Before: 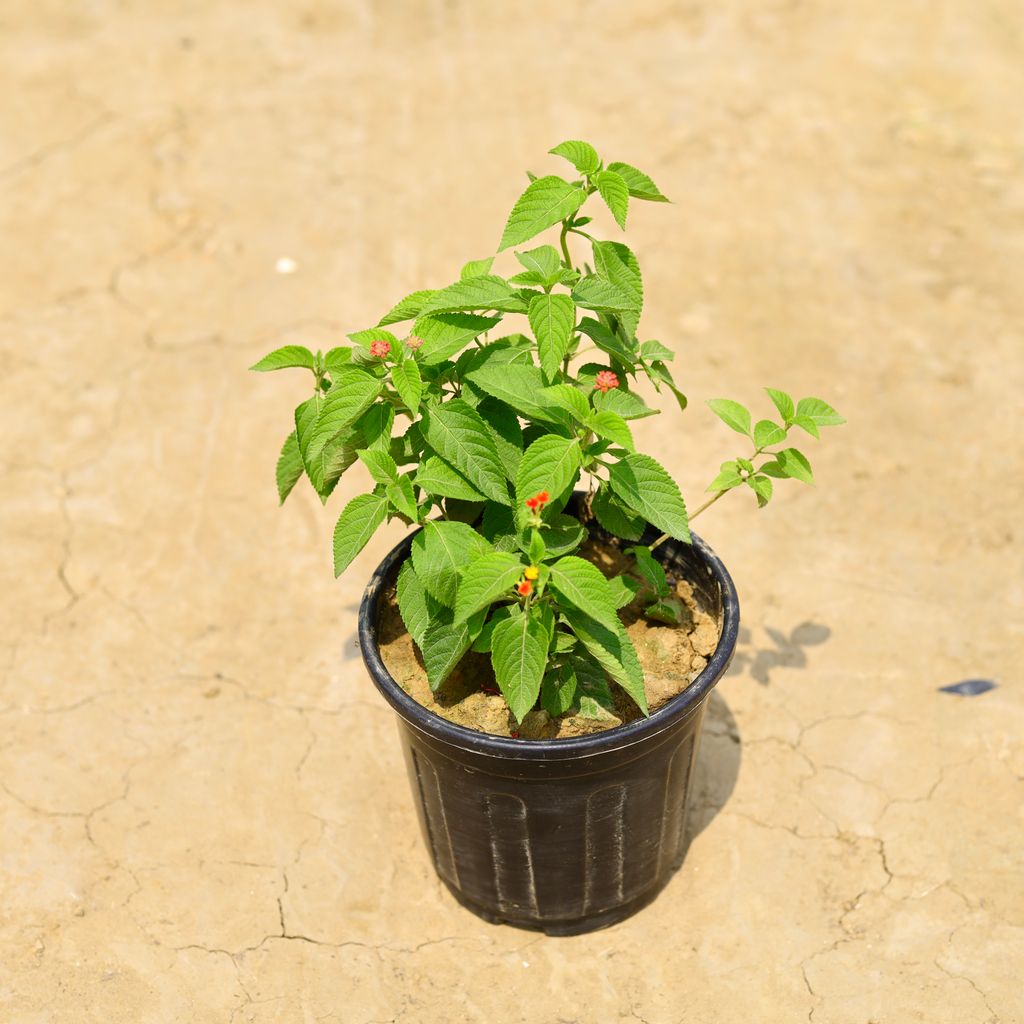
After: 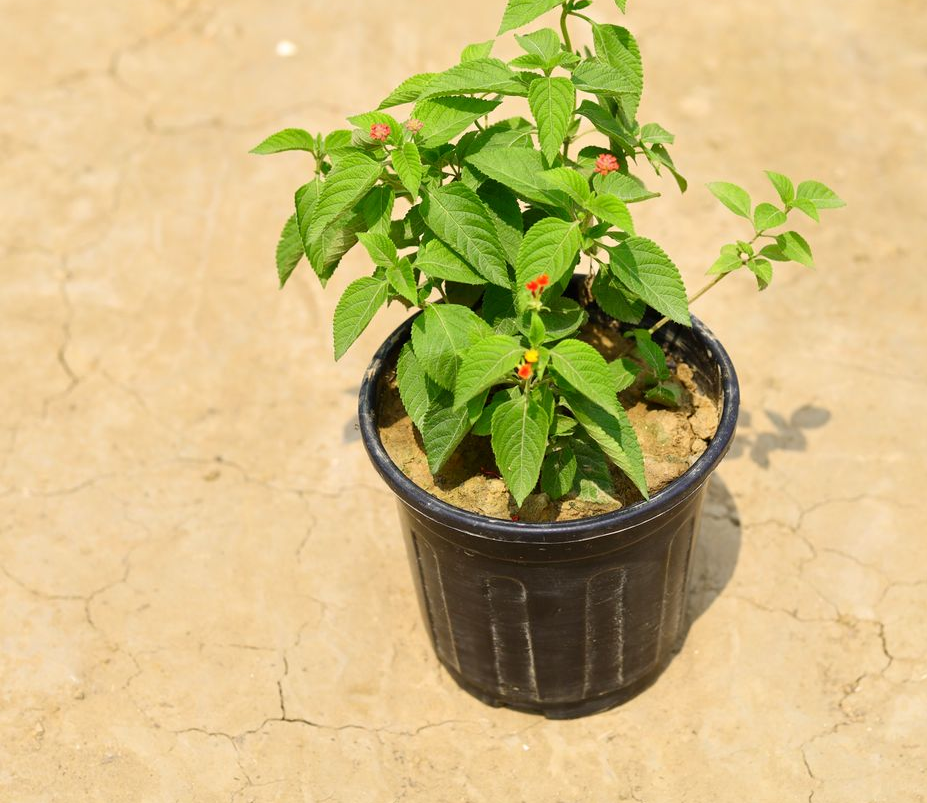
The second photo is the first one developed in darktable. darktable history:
crop: top 21.221%, right 9.445%, bottom 0.293%
